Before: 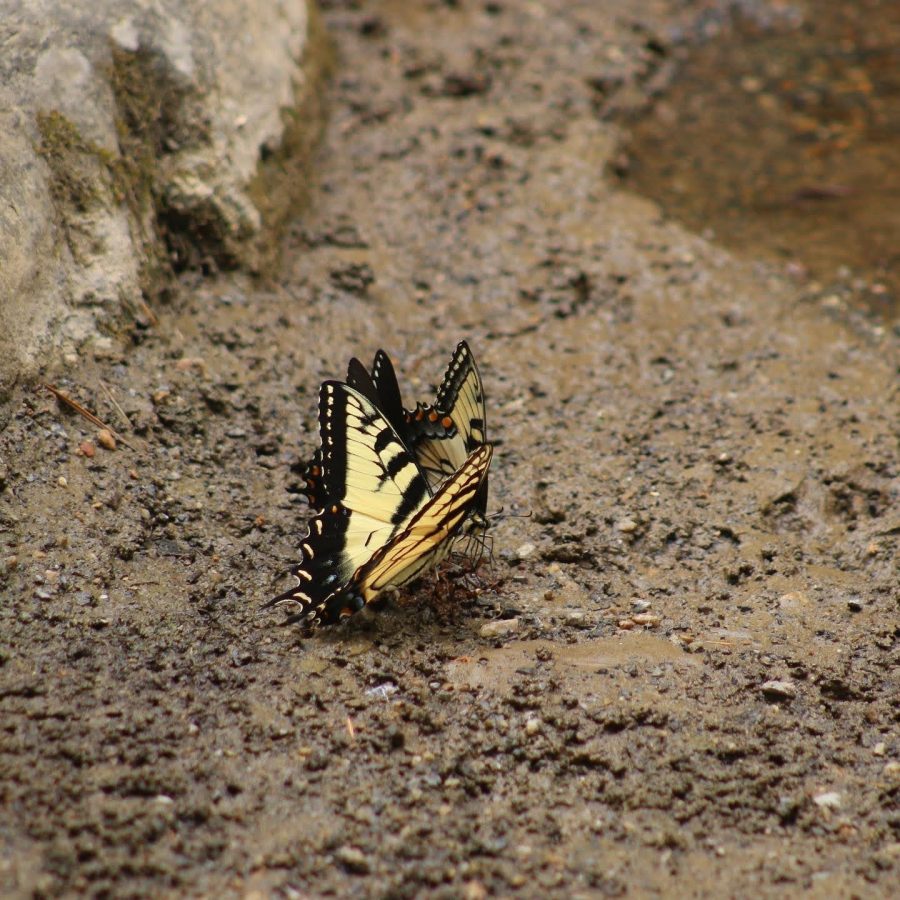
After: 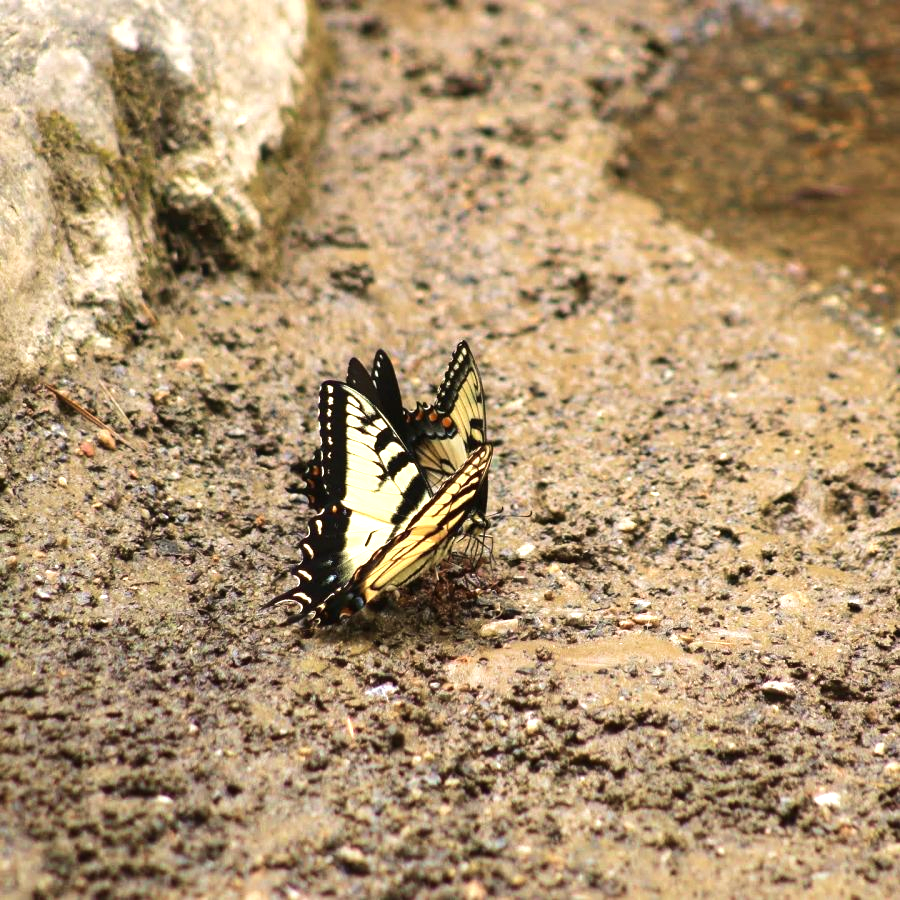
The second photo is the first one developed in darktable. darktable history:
velvia: on, module defaults
tone equalizer: -8 EV -0.417 EV, -7 EV -0.389 EV, -6 EV -0.333 EV, -5 EV -0.222 EV, -3 EV 0.222 EV, -2 EV 0.333 EV, -1 EV 0.389 EV, +0 EV 0.417 EV, edges refinement/feathering 500, mask exposure compensation -1.57 EV, preserve details no
exposure: black level correction 0, exposure 0.7 EV, compensate exposure bias true, compensate highlight preservation false
